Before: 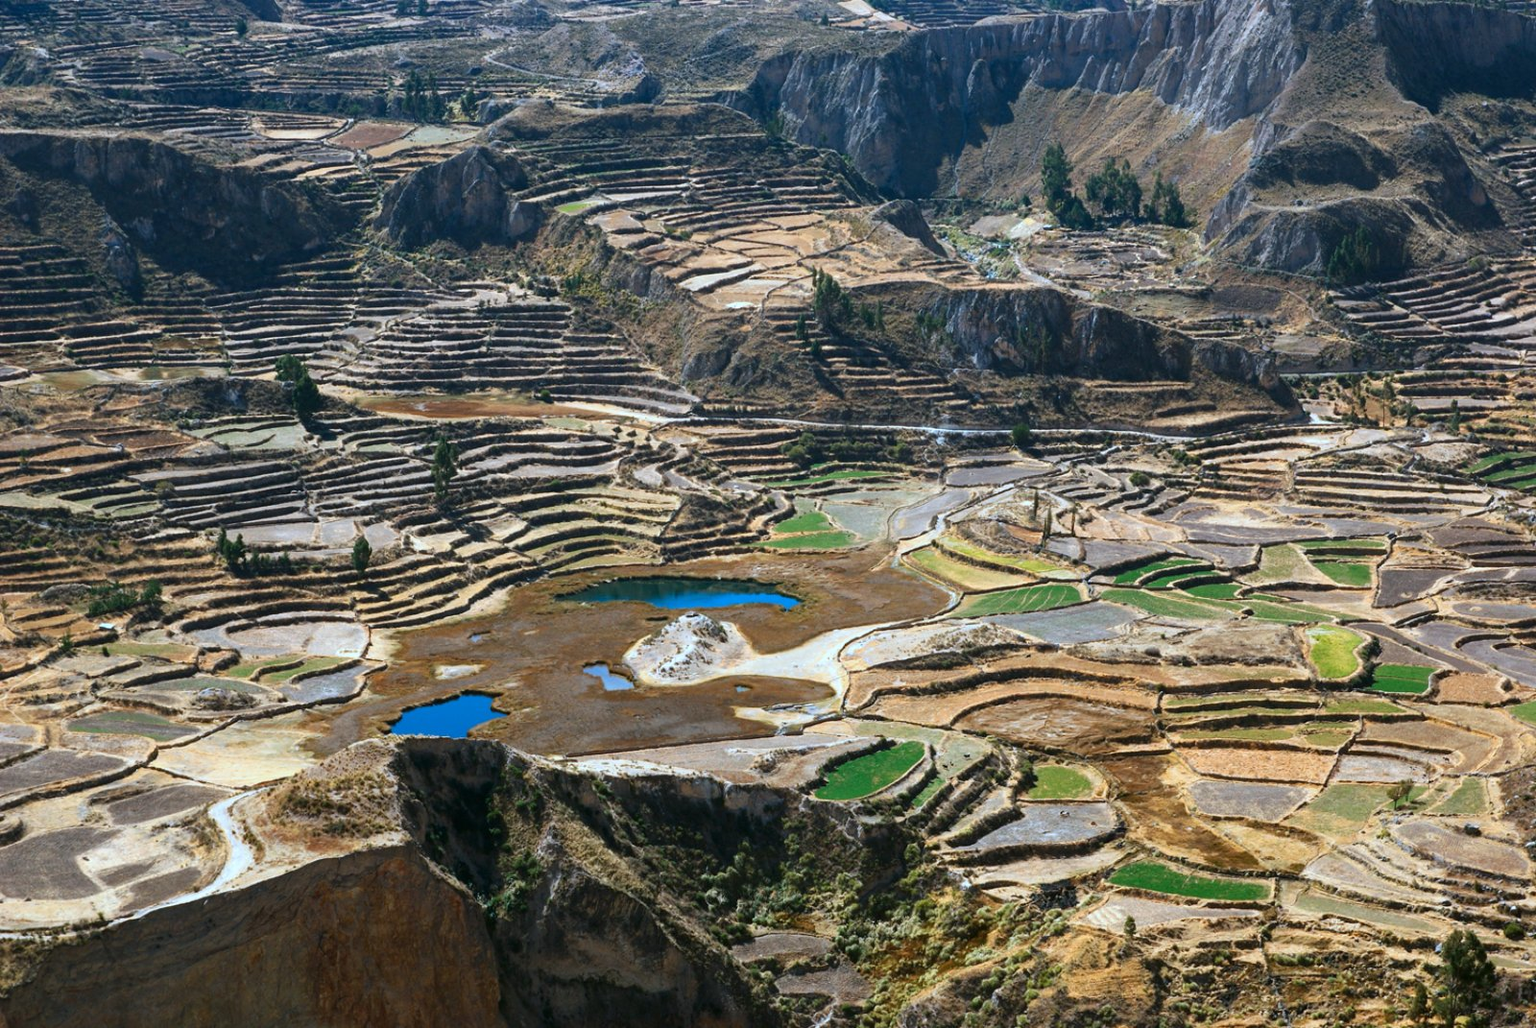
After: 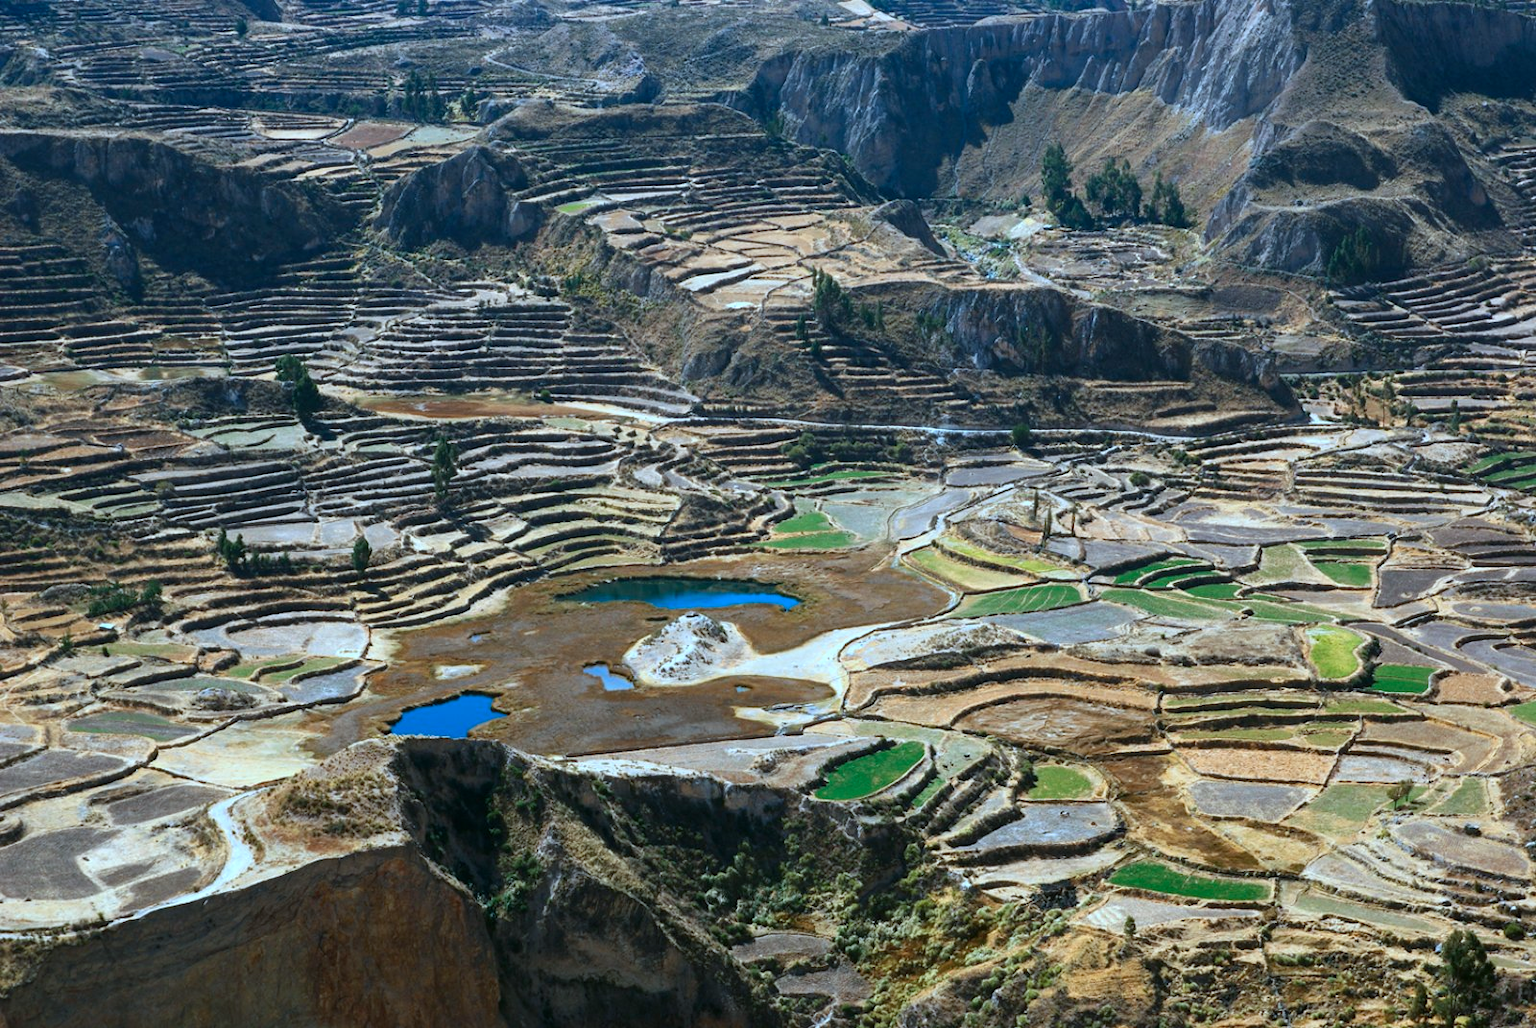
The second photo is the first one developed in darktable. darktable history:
color calibration: illuminant Planckian (black body), x 0.368, y 0.361, temperature 4275.92 K
